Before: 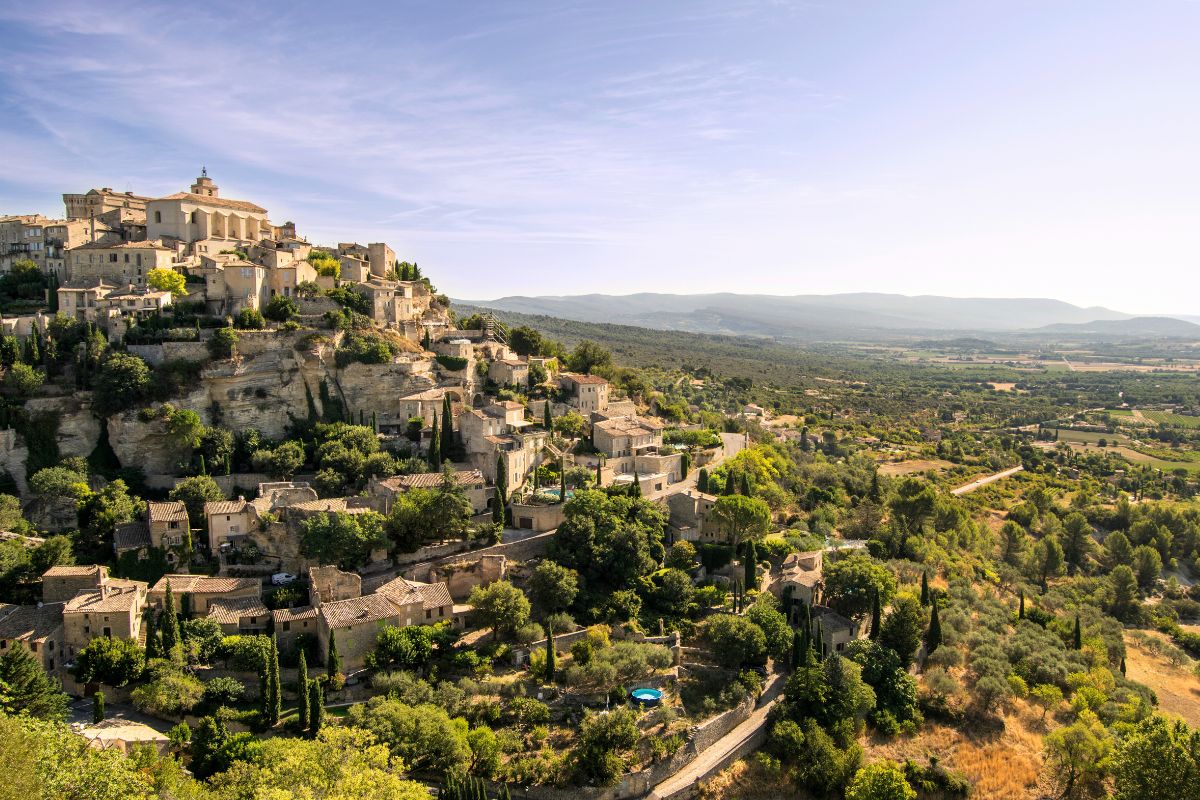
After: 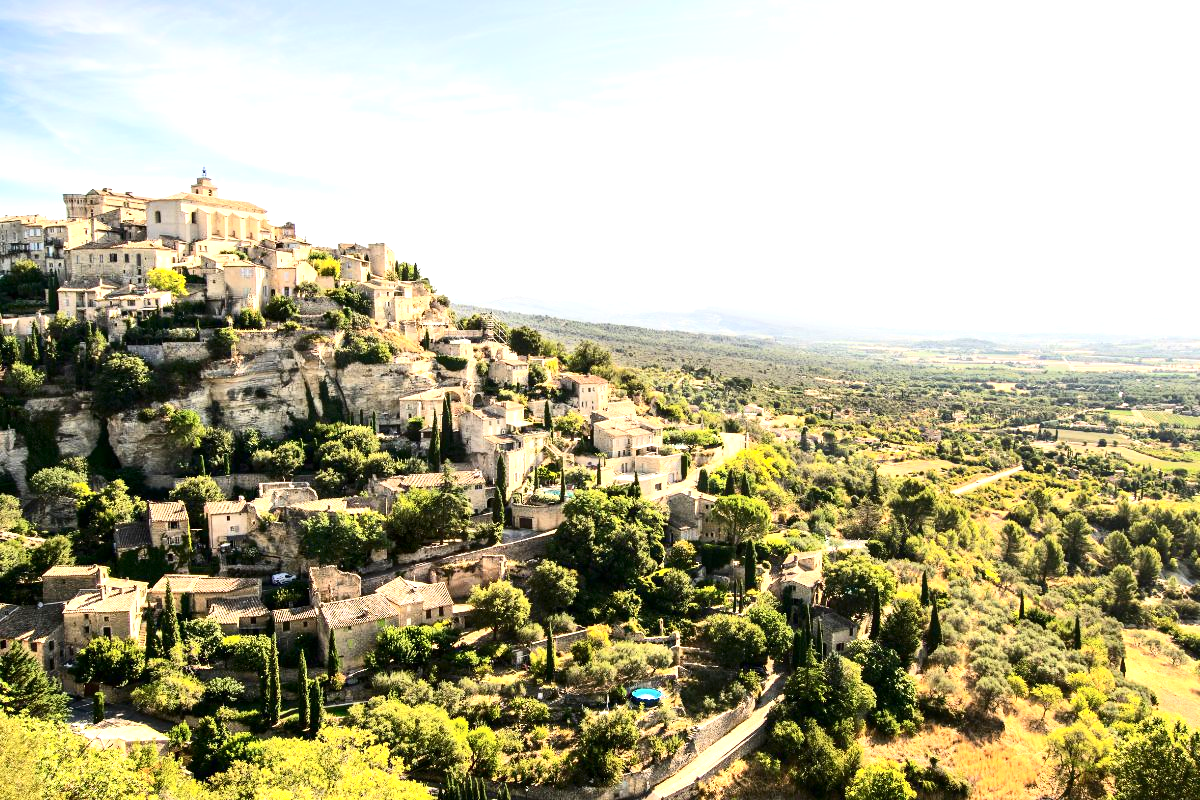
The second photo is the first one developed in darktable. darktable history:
contrast brightness saturation: contrast 0.28
exposure: black level correction 0, exposure 1.1 EV, compensate exposure bias true, compensate highlight preservation false
tone equalizer: on, module defaults
